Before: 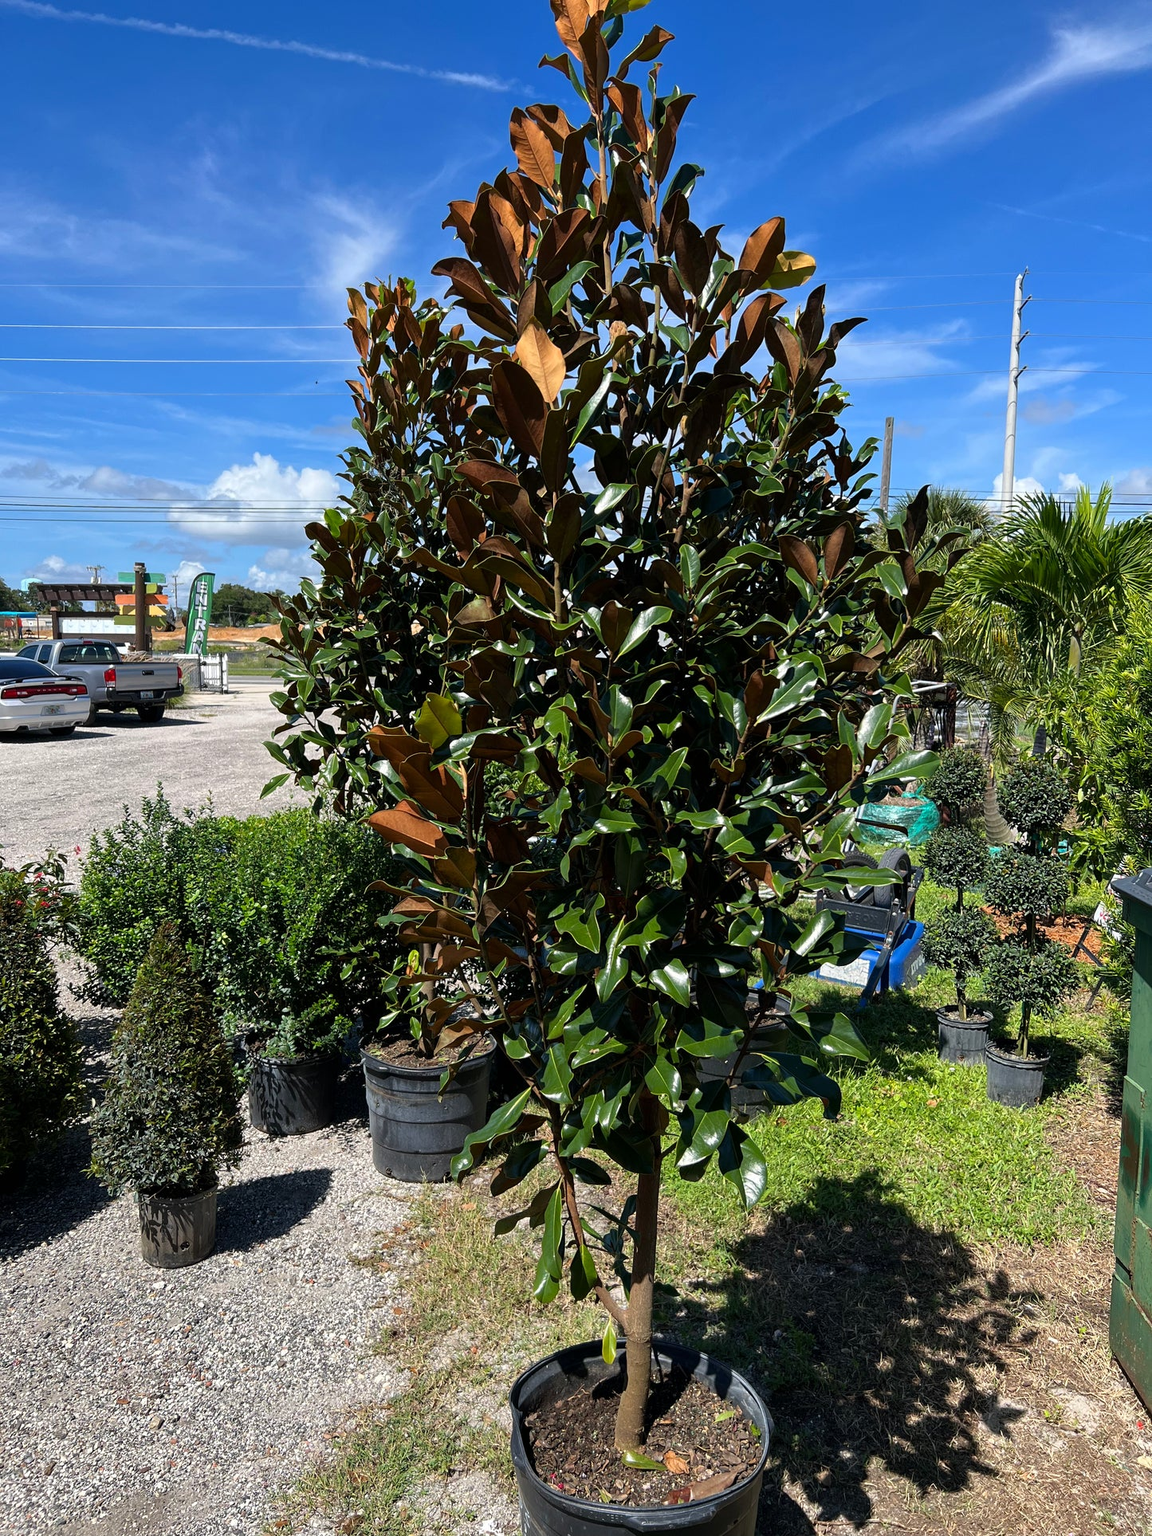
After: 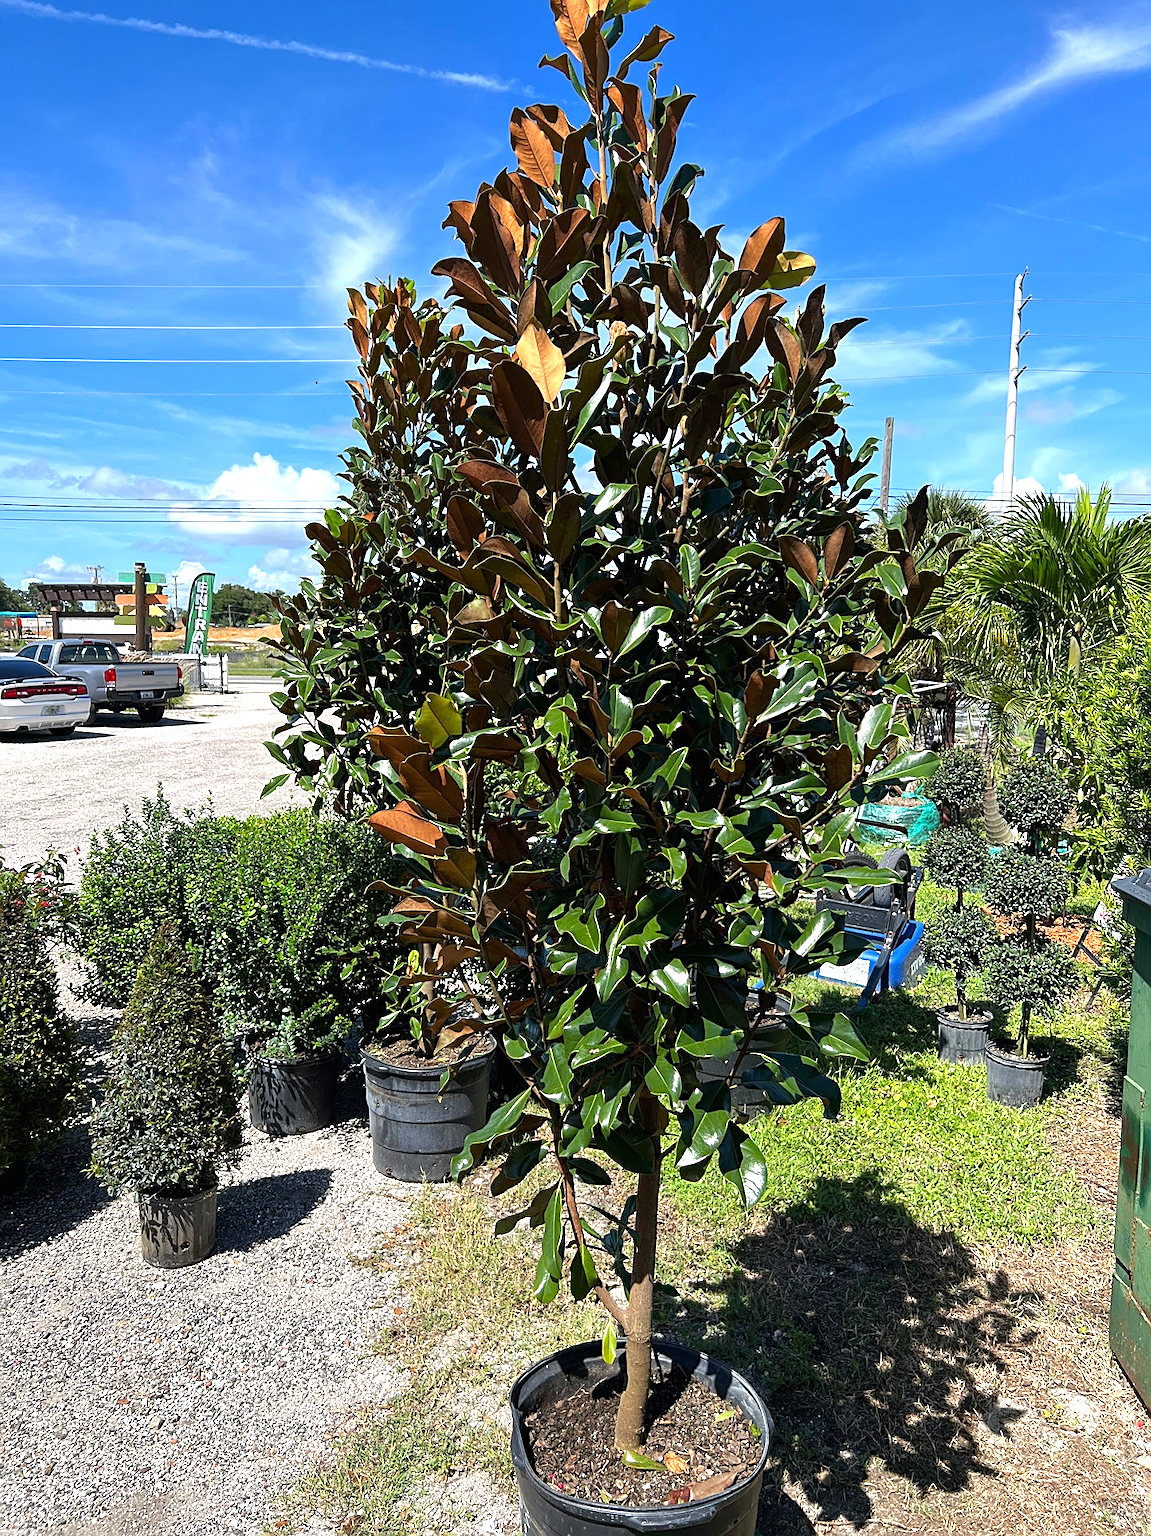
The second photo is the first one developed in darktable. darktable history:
exposure: black level correction 0, exposure 0.692 EV, compensate exposure bias true, compensate highlight preservation false
sharpen: on, module defaults
